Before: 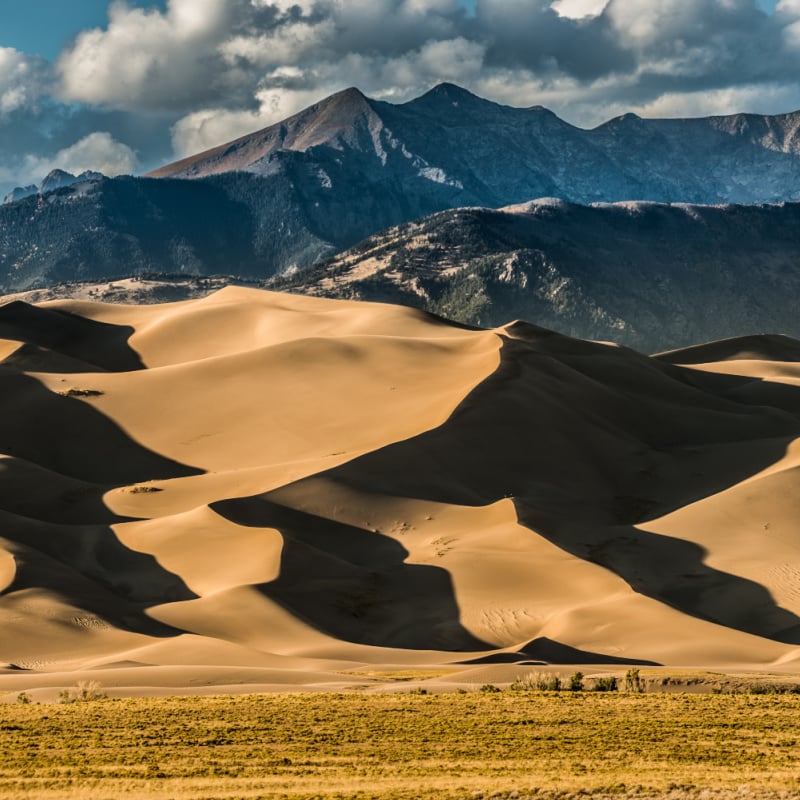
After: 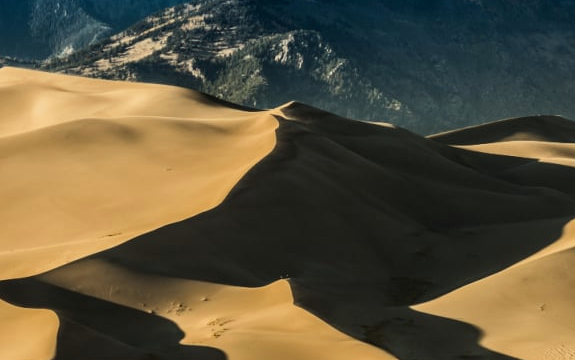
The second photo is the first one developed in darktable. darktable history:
crop and rotate: left 28.072%, top 27.392%, bottom 27.543%
color correction: highlights a* -6.63, highlights b* 0.782
